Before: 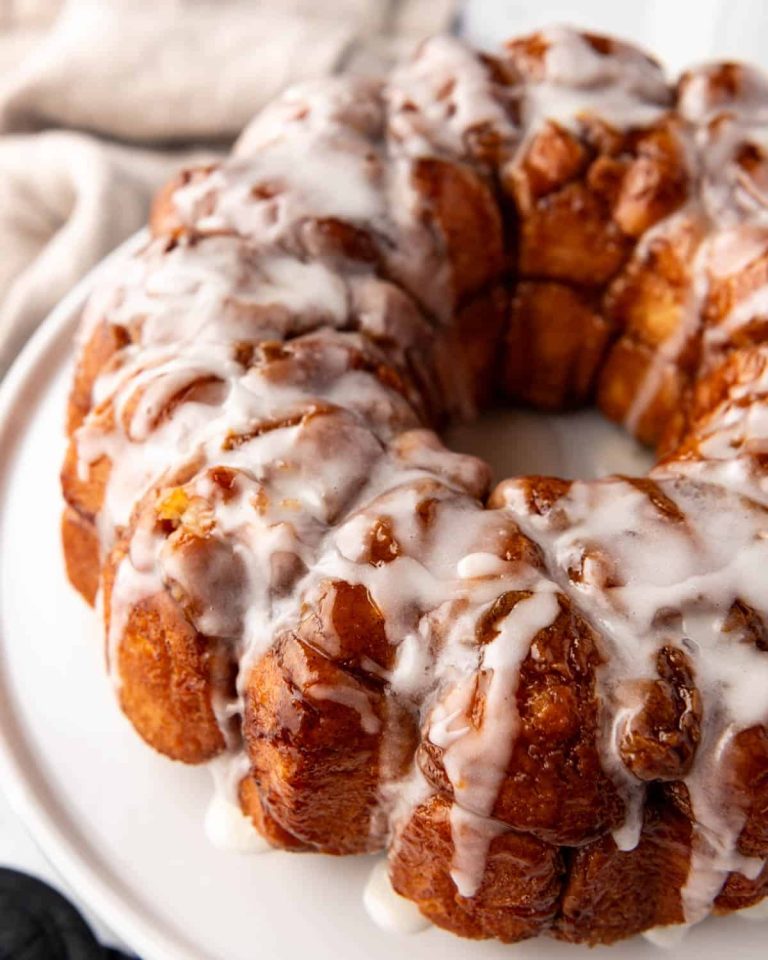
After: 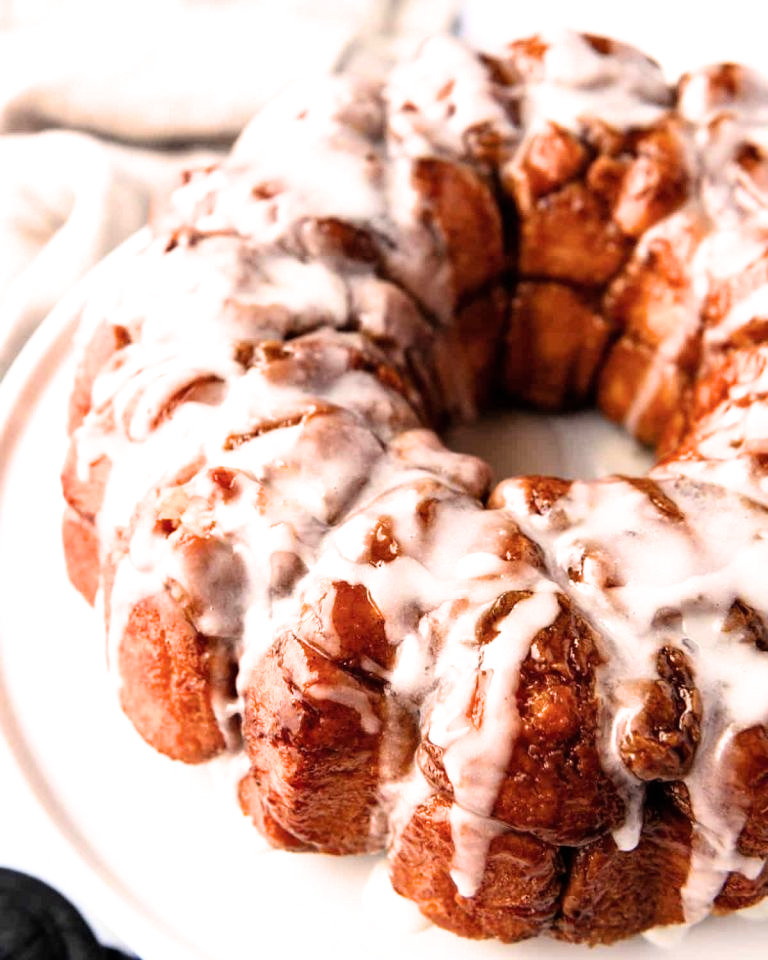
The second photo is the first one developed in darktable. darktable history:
exposure: black level correction -0.001, exposure 0.91 EV, compensate highlight preservation false
filmic rgb: black relative exposure -8.04 EV, white relative exposure 3.01 EV, hardness 5.32, contrast 1.239, color science v6 (2022)
